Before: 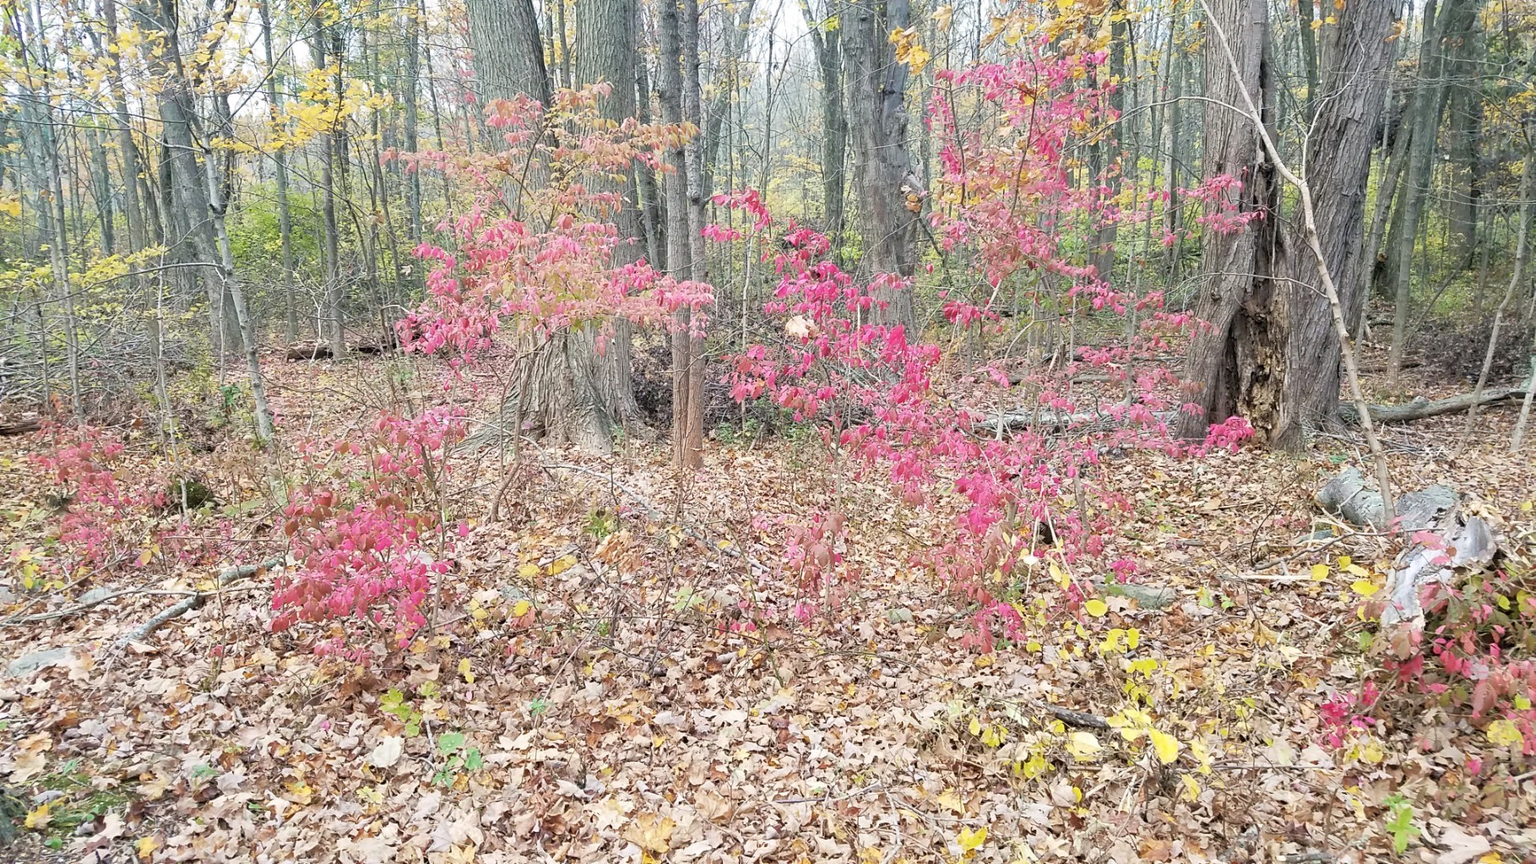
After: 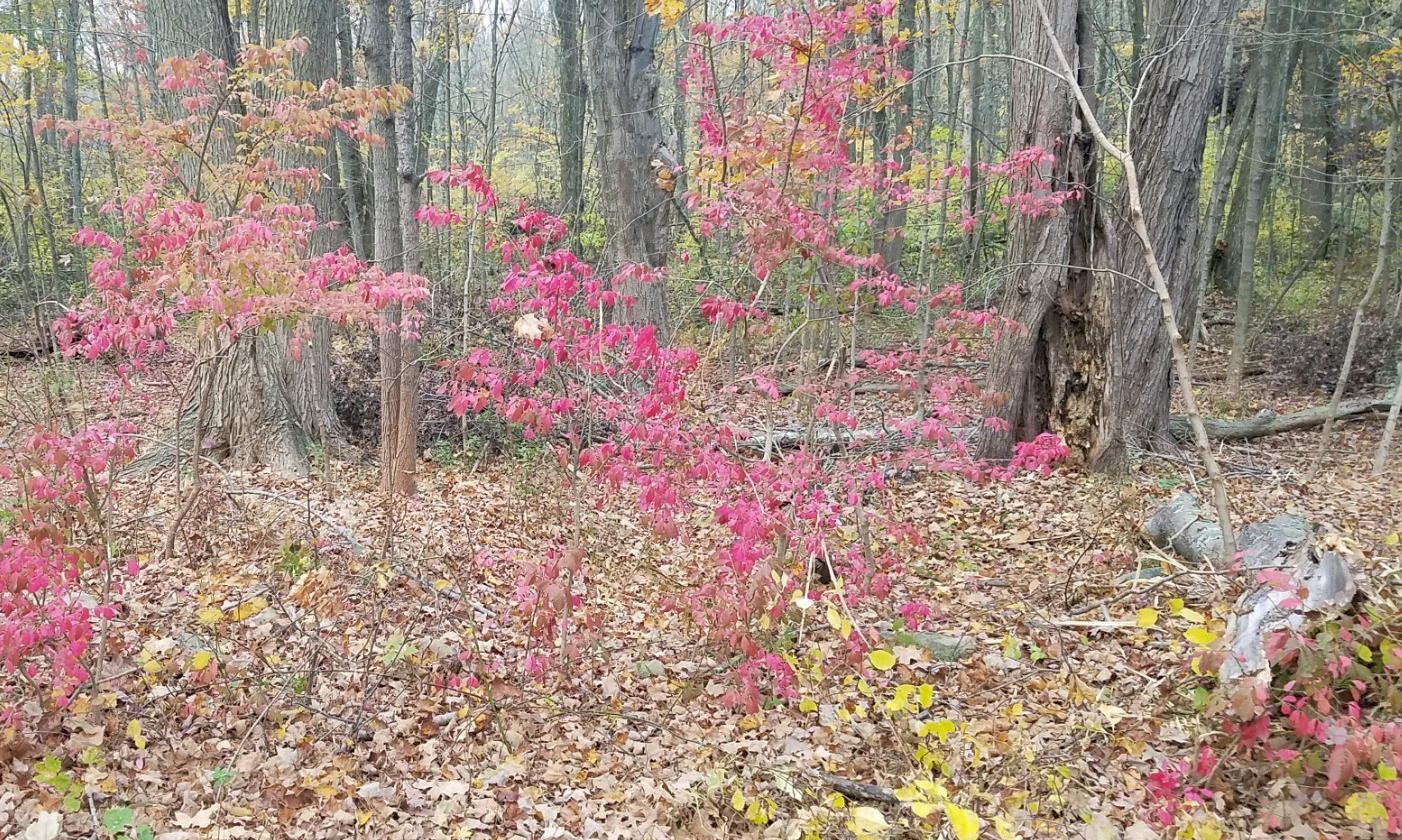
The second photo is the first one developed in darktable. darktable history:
shadows and highlights: on, module defaults
crop: left 22.906%, top 5.911%, bottom 11.884%
